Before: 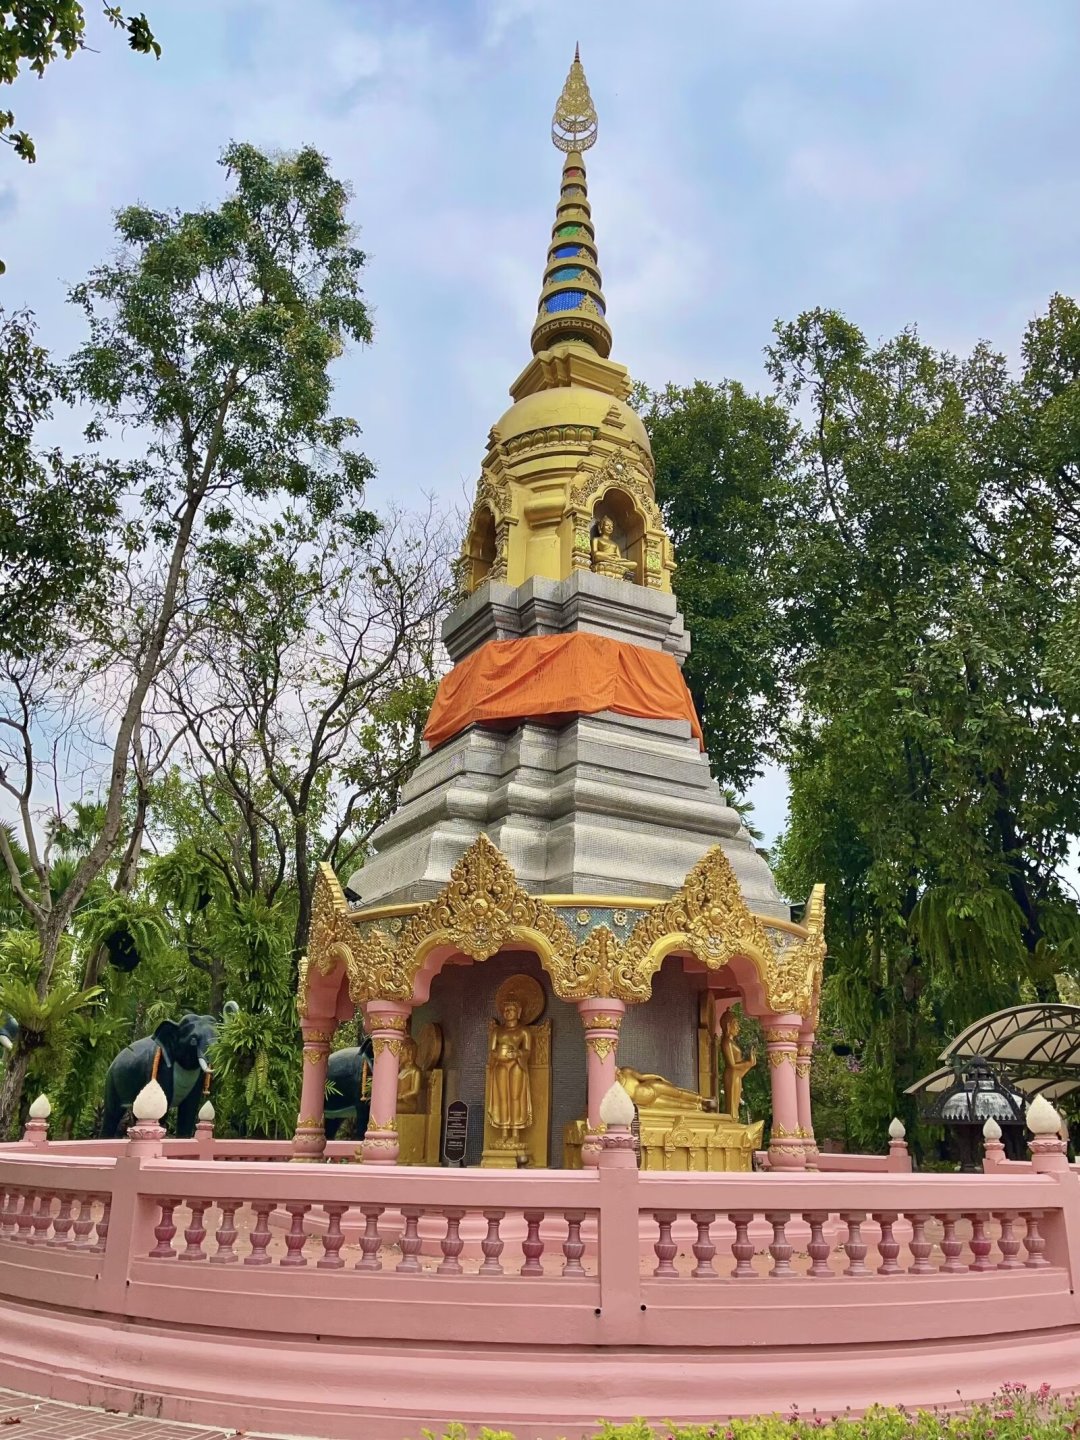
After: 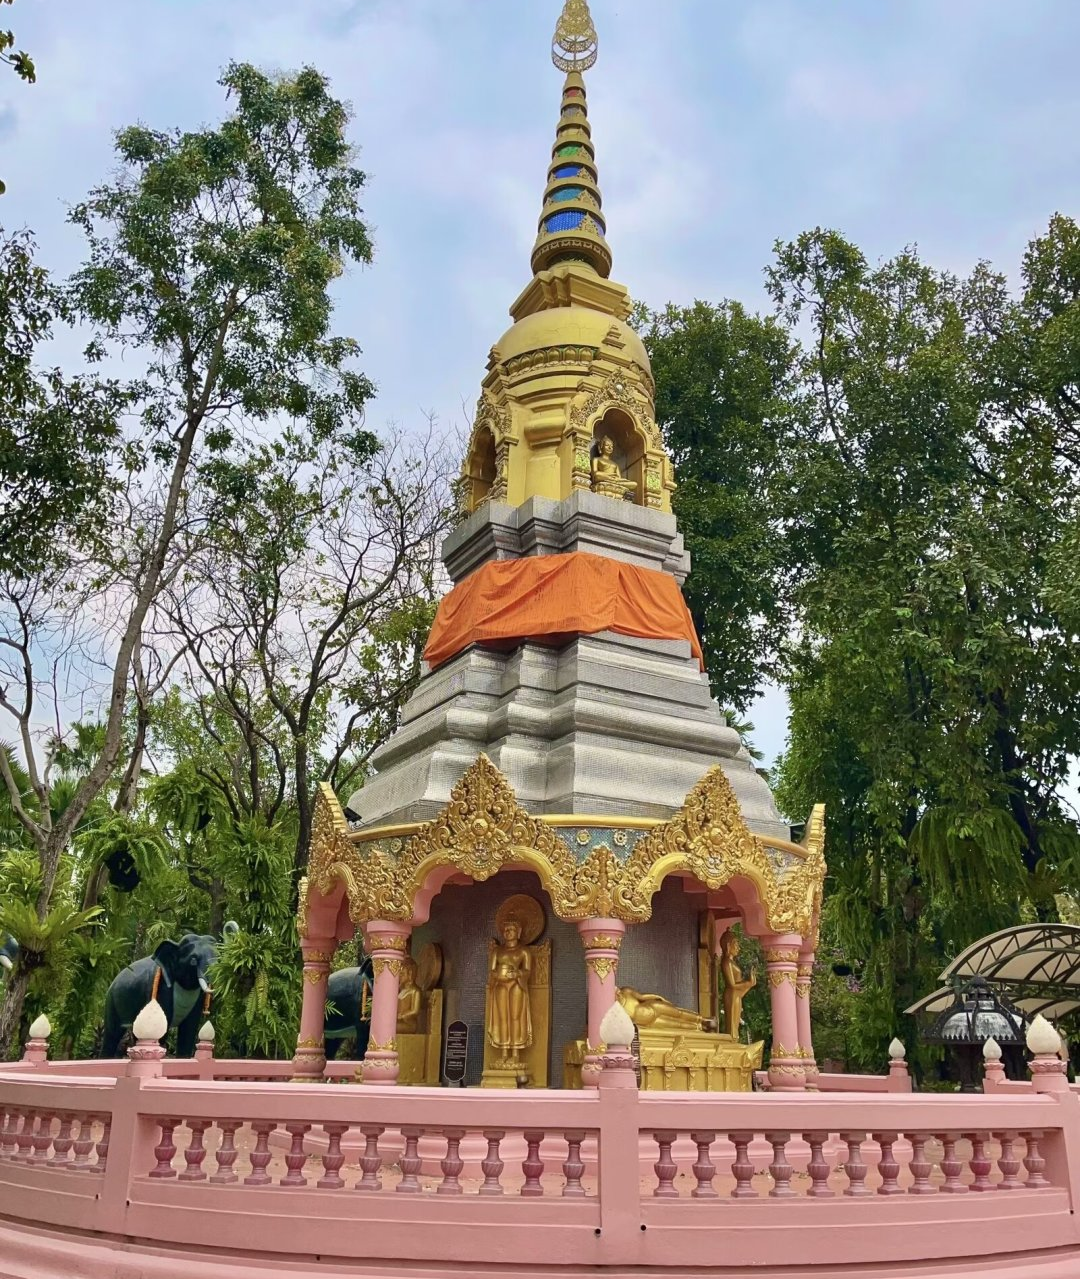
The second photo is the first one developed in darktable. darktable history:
crop and rotate: top 5.562%, bottom 5.596%
